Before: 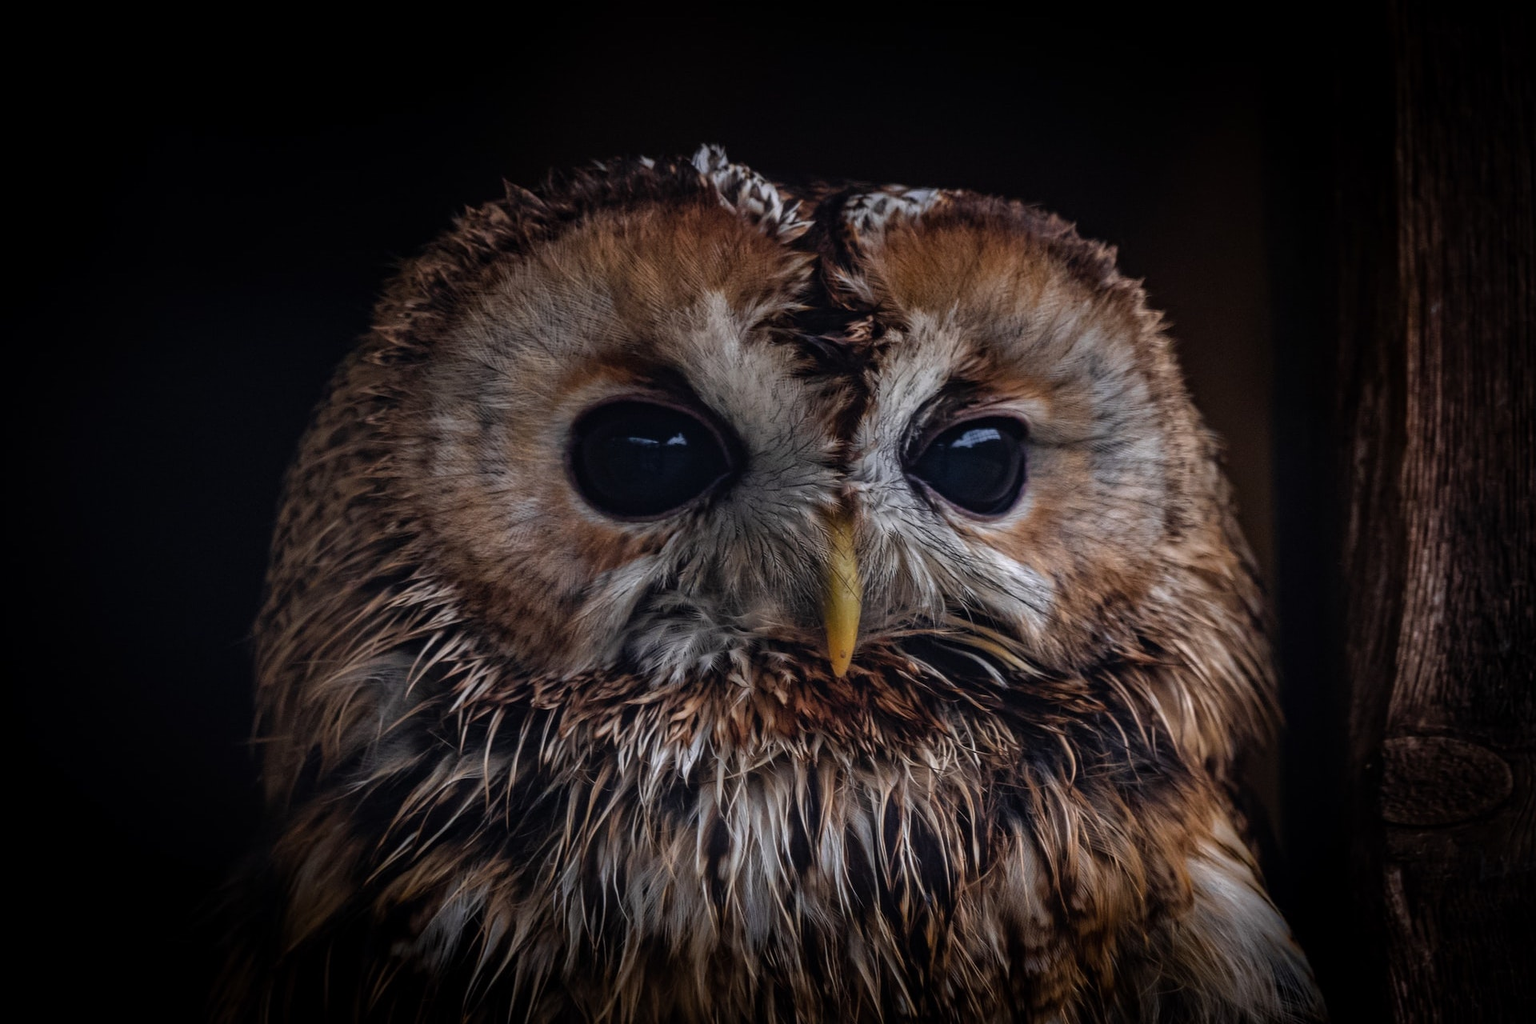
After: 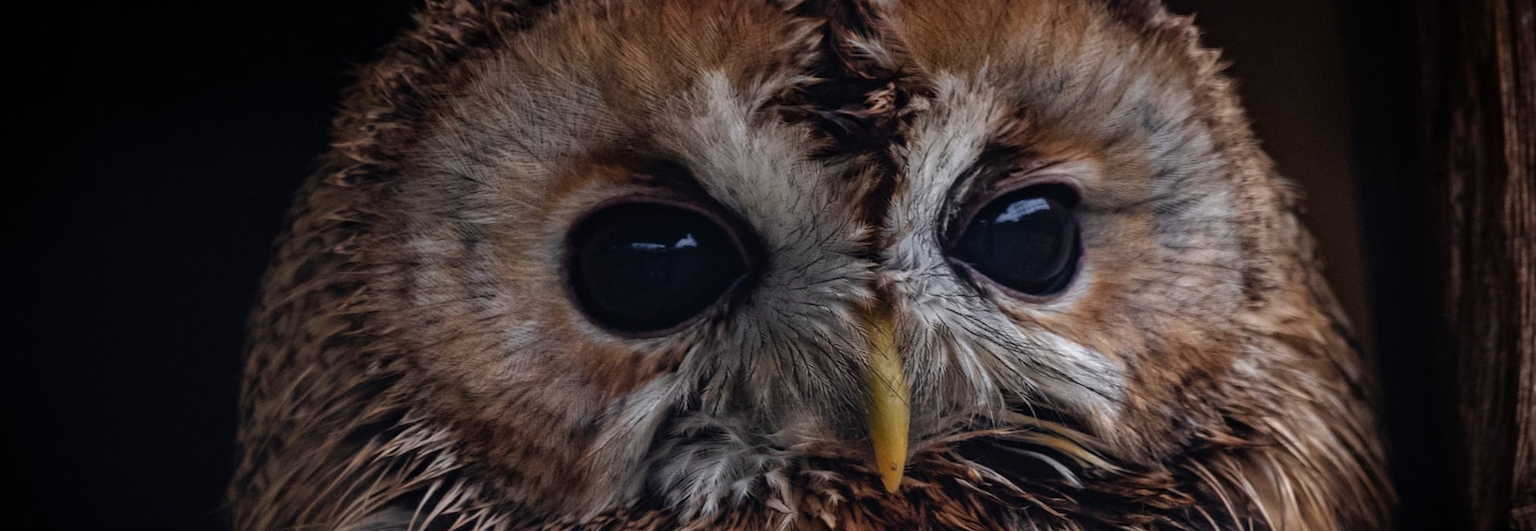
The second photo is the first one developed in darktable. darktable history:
crop: left 1.744%, top 19.225%, right 5.069%, bottom 28.357%
rotate and perspective: rotation -5°, crop left 0.05, crop right 0.952, crop top 0.11, crop bottom 0.89
